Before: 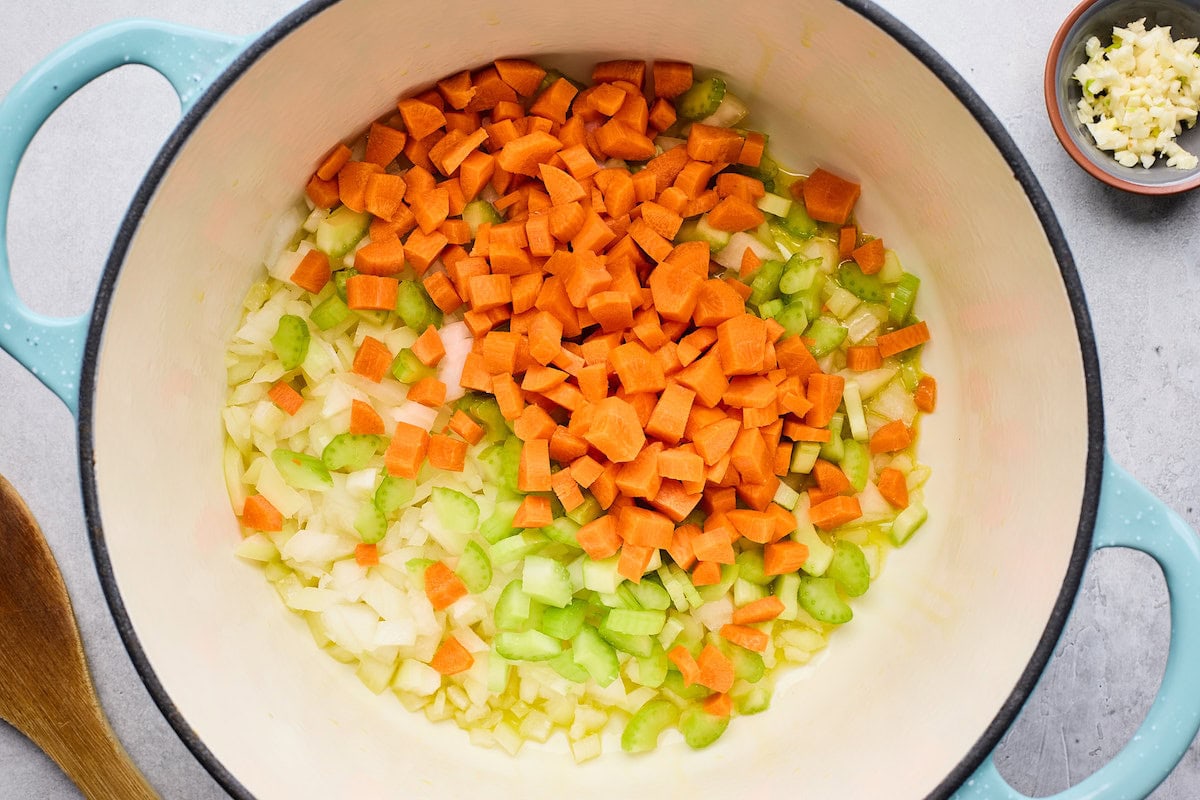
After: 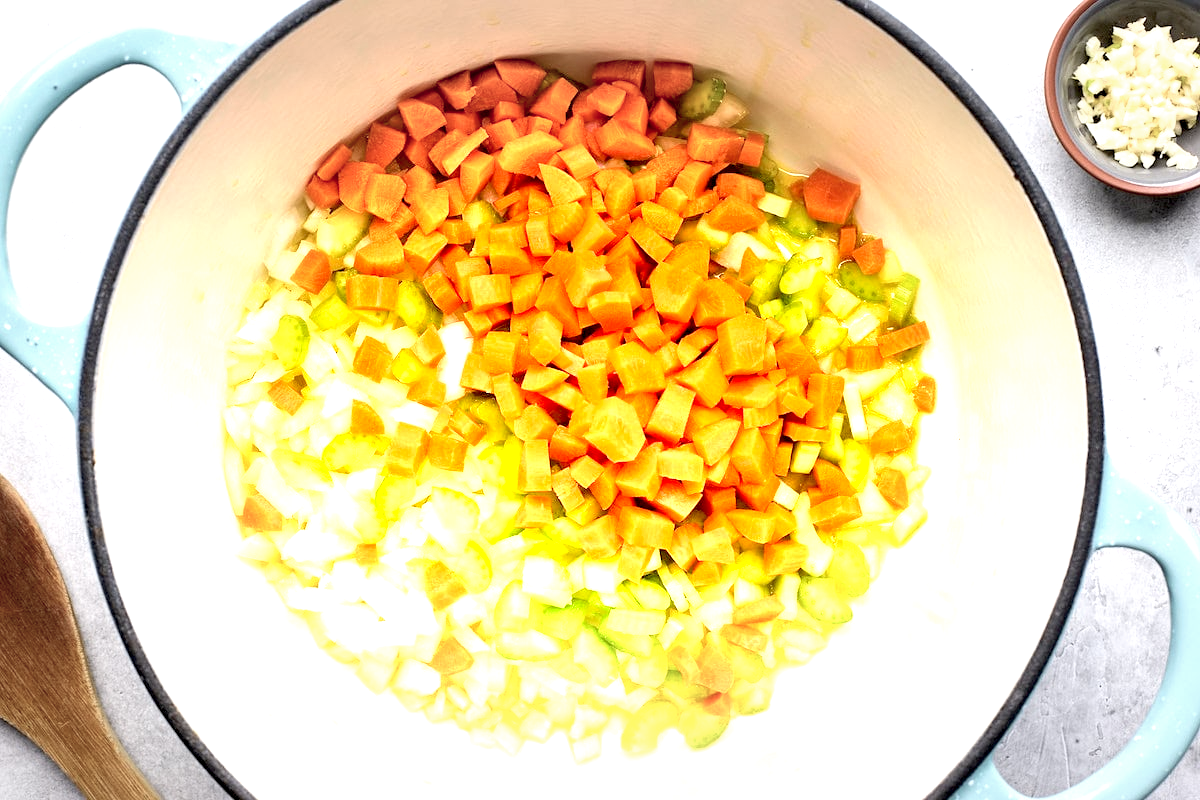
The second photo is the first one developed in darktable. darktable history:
exposure: black level correction 0.009, exposure 1.435 EV, compensate highlight preservation false
vignetting: fall-off start 47.98%, brightness -0.407, saturation -0.3, automatic ratio true, width/height ratio 1.293, unbound false
